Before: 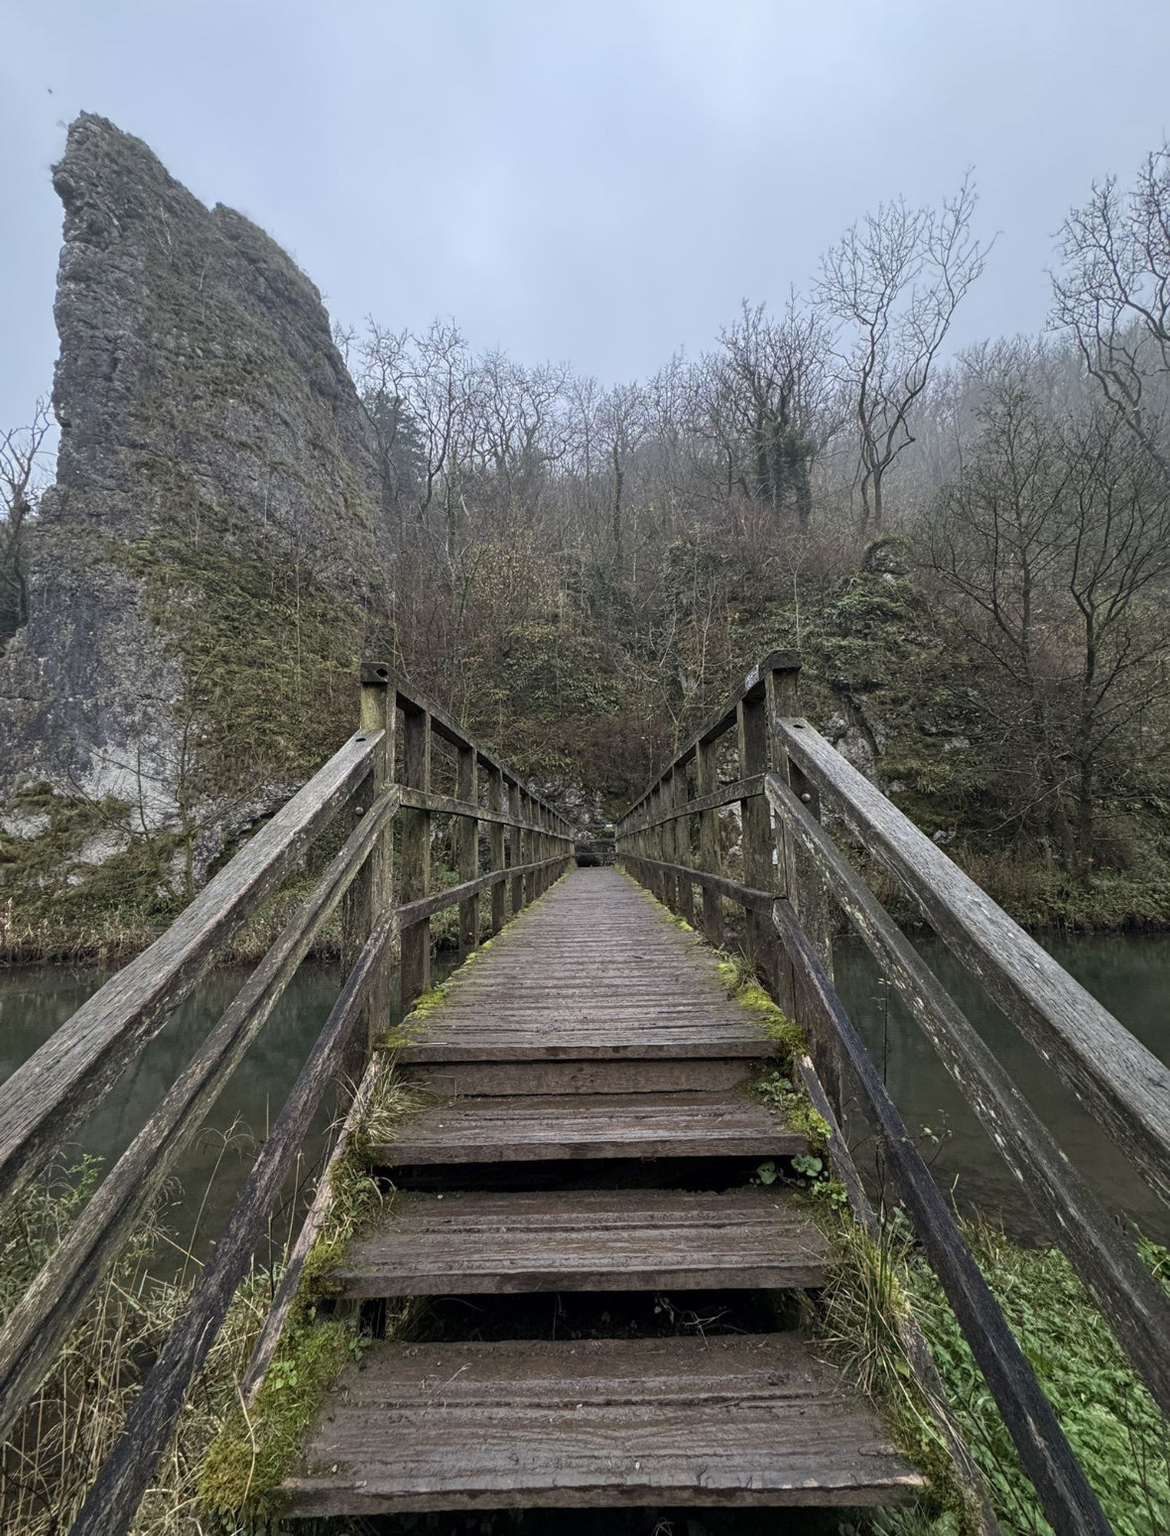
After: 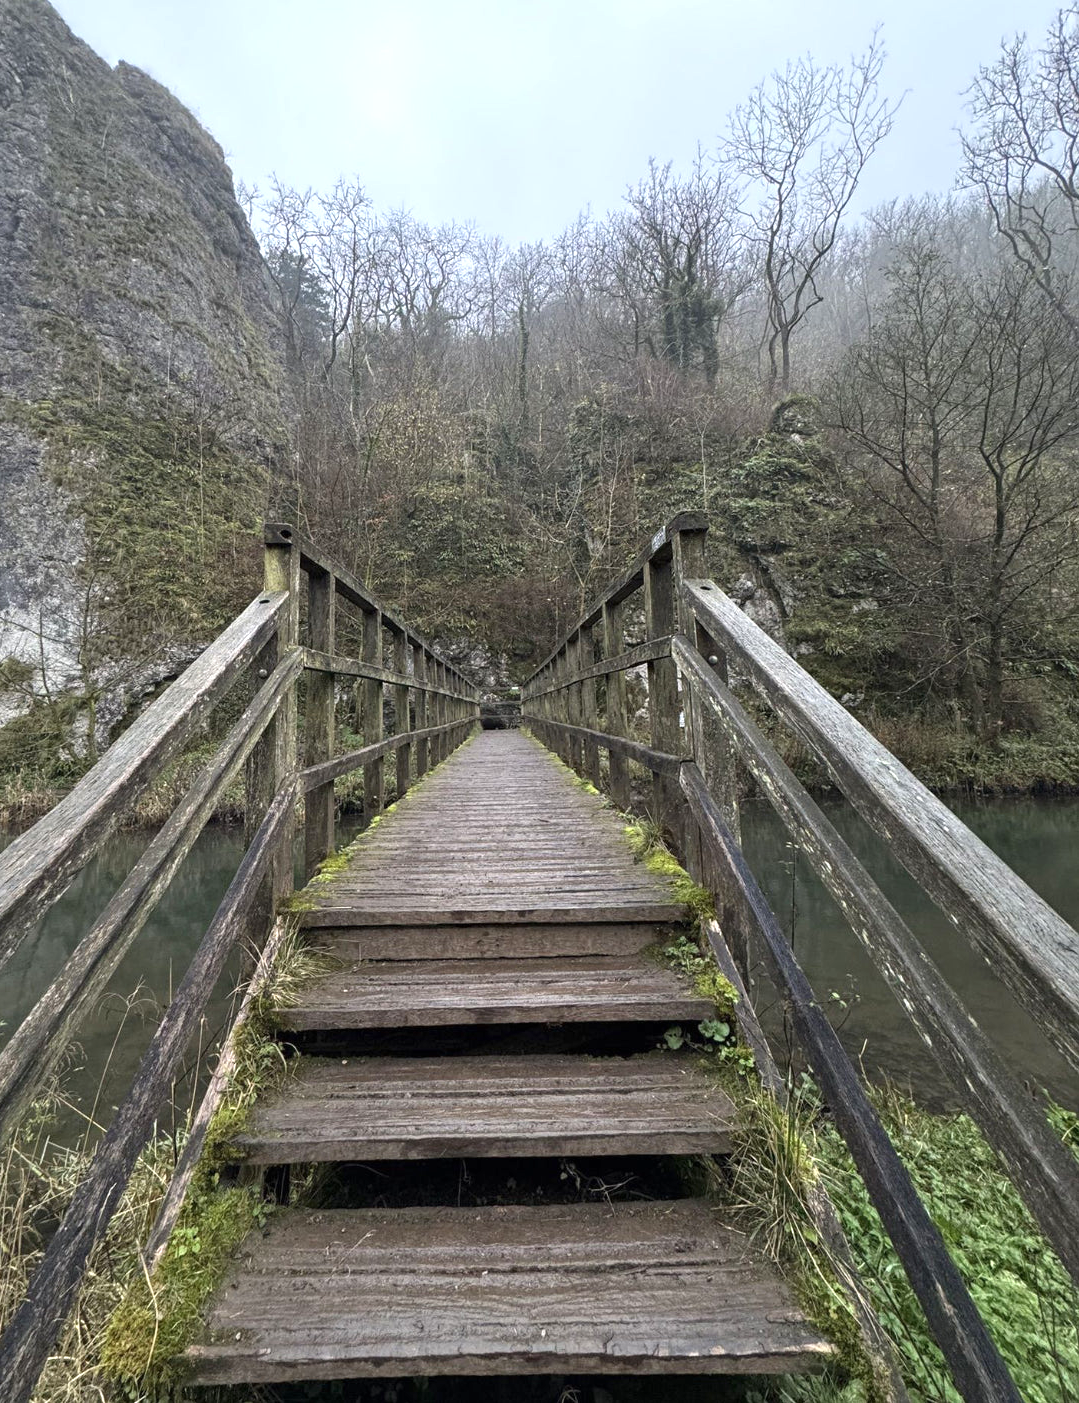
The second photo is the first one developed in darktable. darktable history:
exposure: black level correction 0, exposure 0.598 EV, compensate highlight preservation false
crop and rotate: left 8.423%, top 9.347%
